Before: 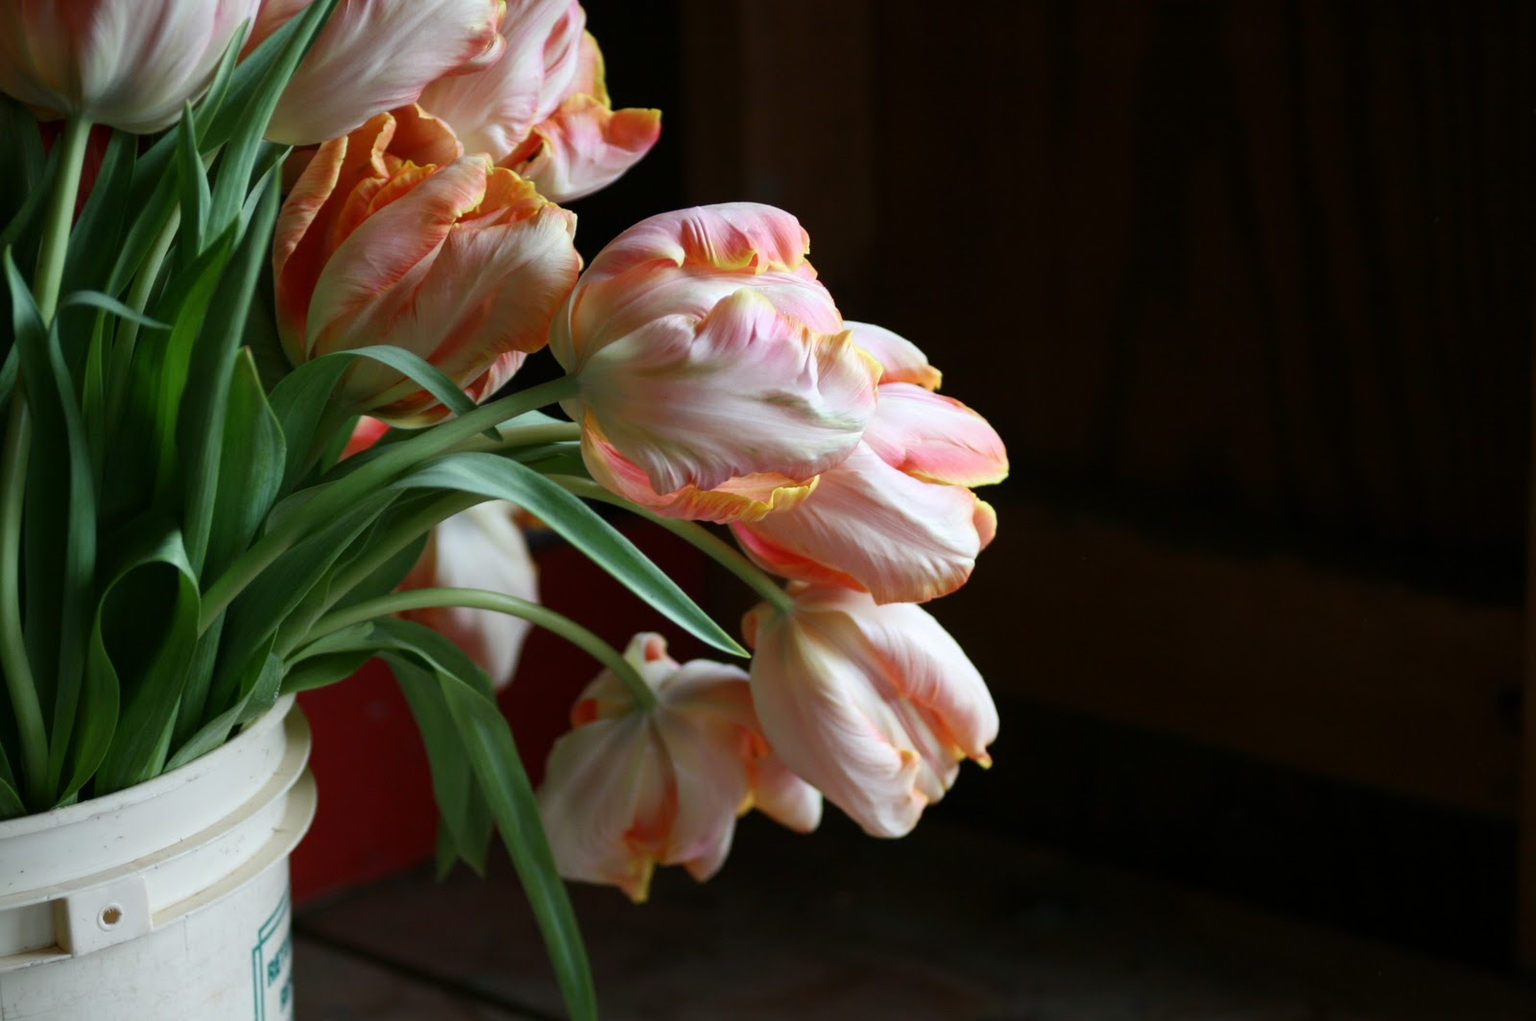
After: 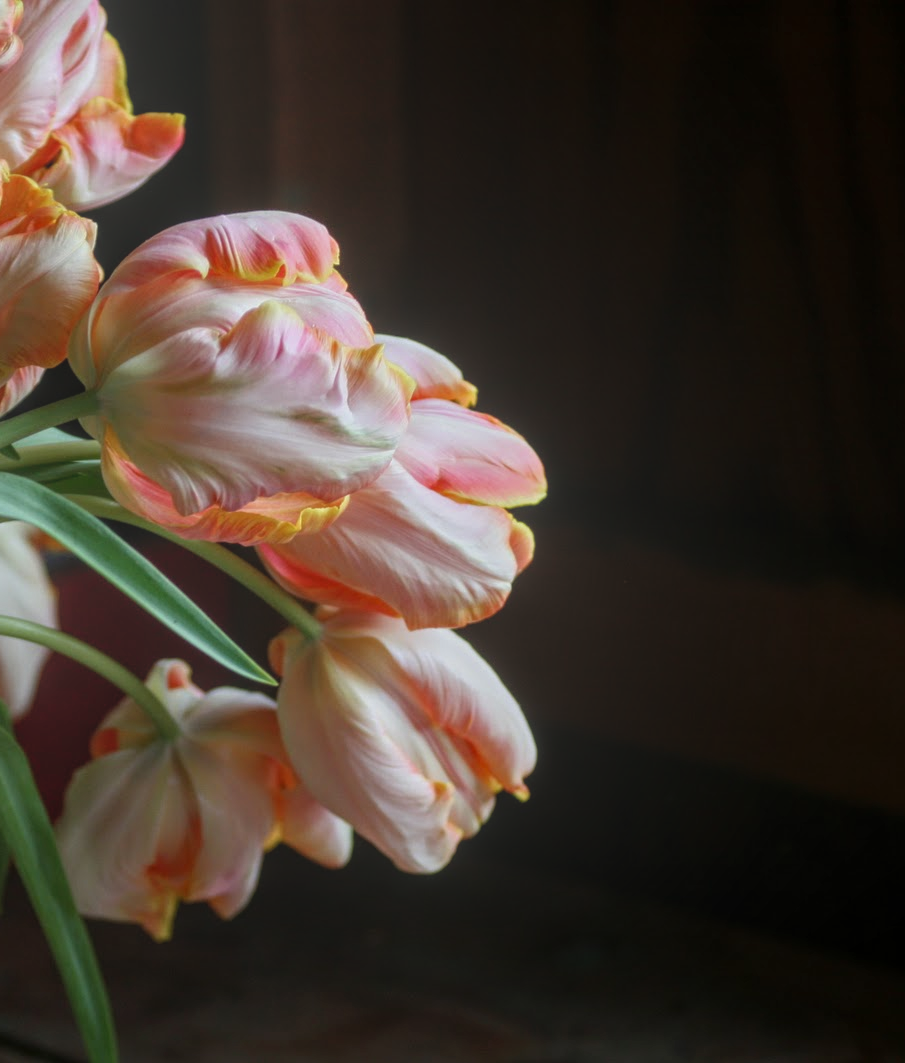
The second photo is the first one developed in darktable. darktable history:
crop: left 31.522%, top 0.021%, right 11.908%
tone equalizer: on, module defaults
local contrast: highlights 73%, shadows 12%, midtone range 0.194
